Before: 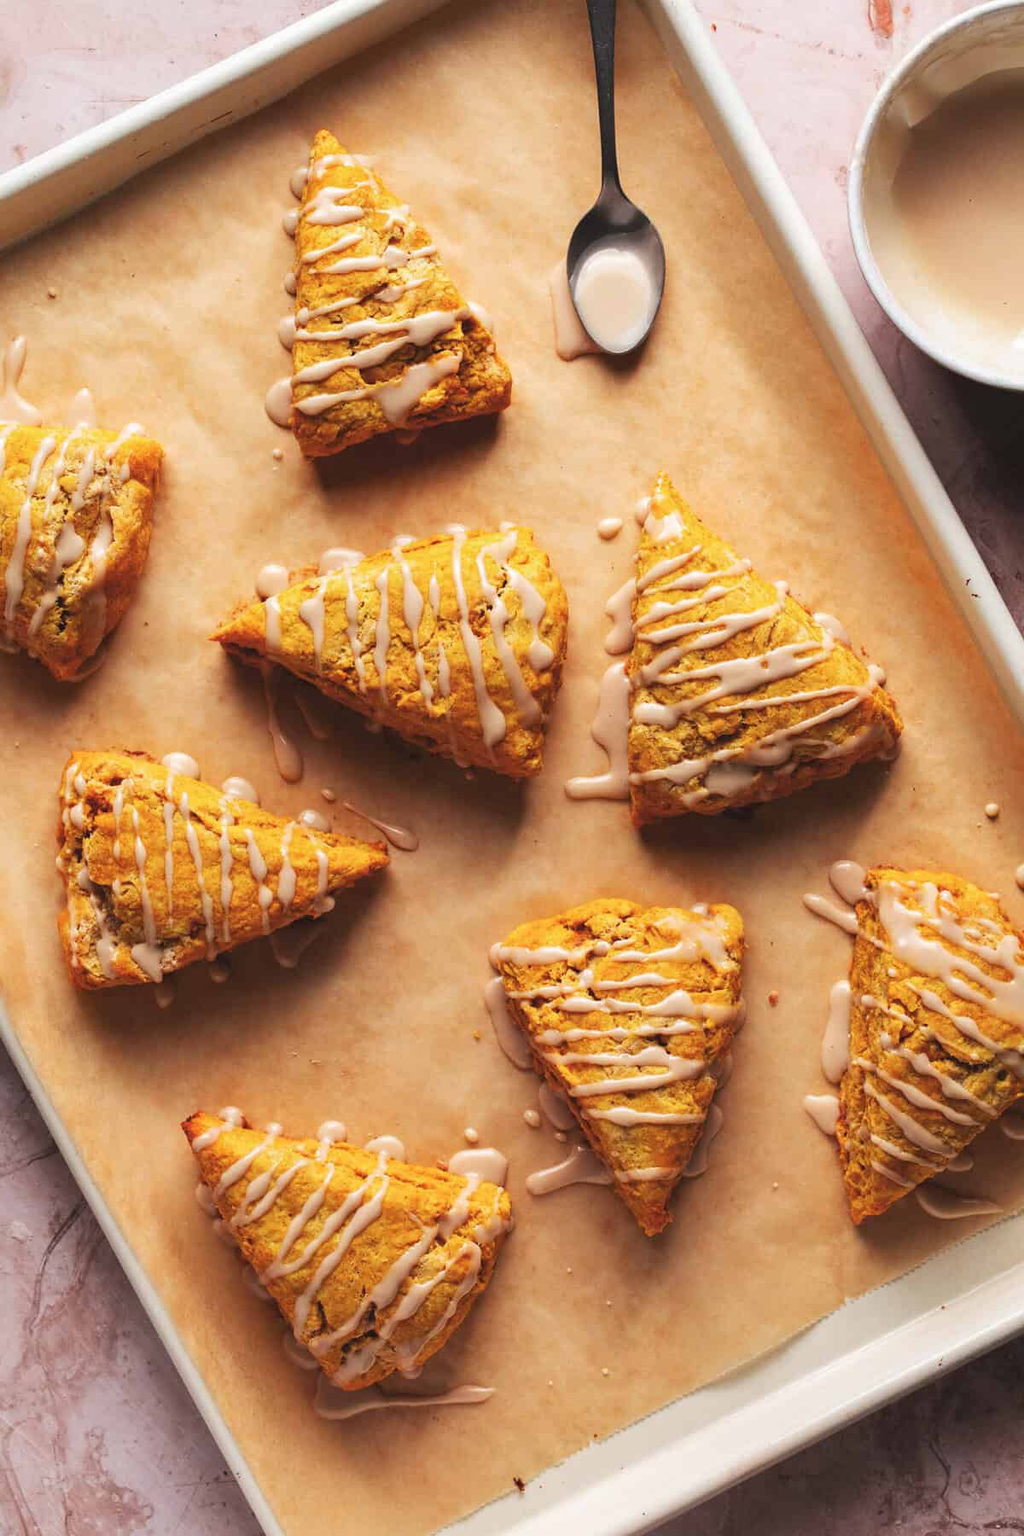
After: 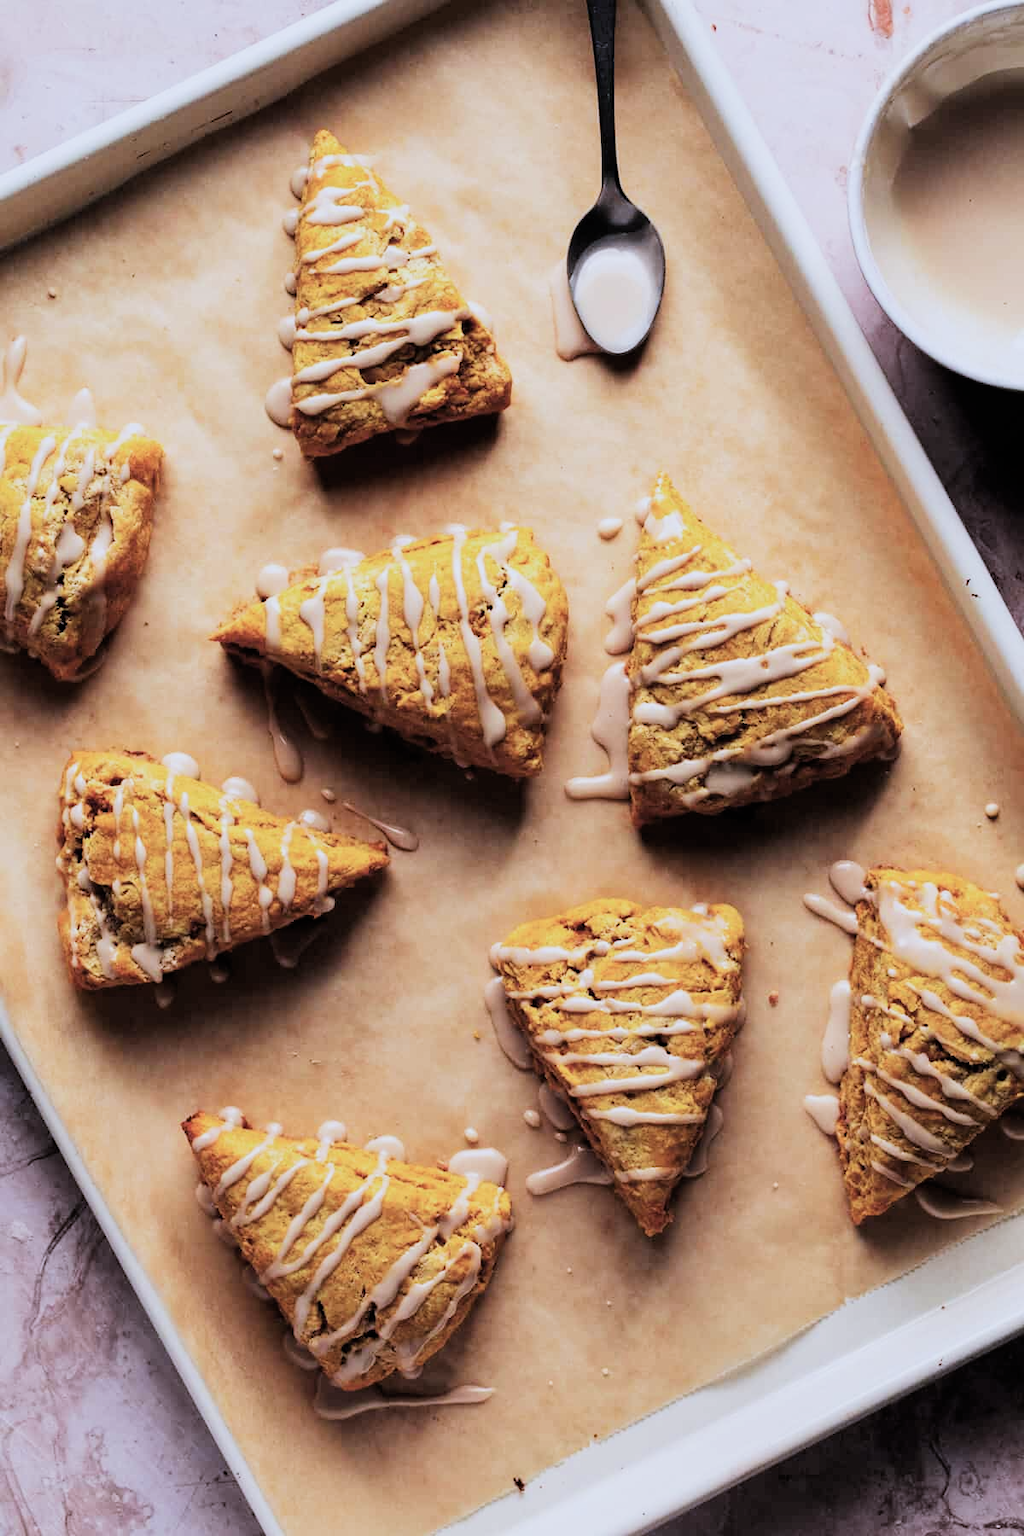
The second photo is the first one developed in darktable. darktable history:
color balance: input saturation 100.43%, contrast fulcrum 14.22%, output saturation 70.41%
white balance: red 0.948, green 1.02, blue 1.176
filmic rgb: black relative exposure -5 EV, hardness 2.88, contrast 1.4, highlights saturation mix -30%
color balance rgb: perceptual saturation grading › global saturation 20%, global vibrance 20%
